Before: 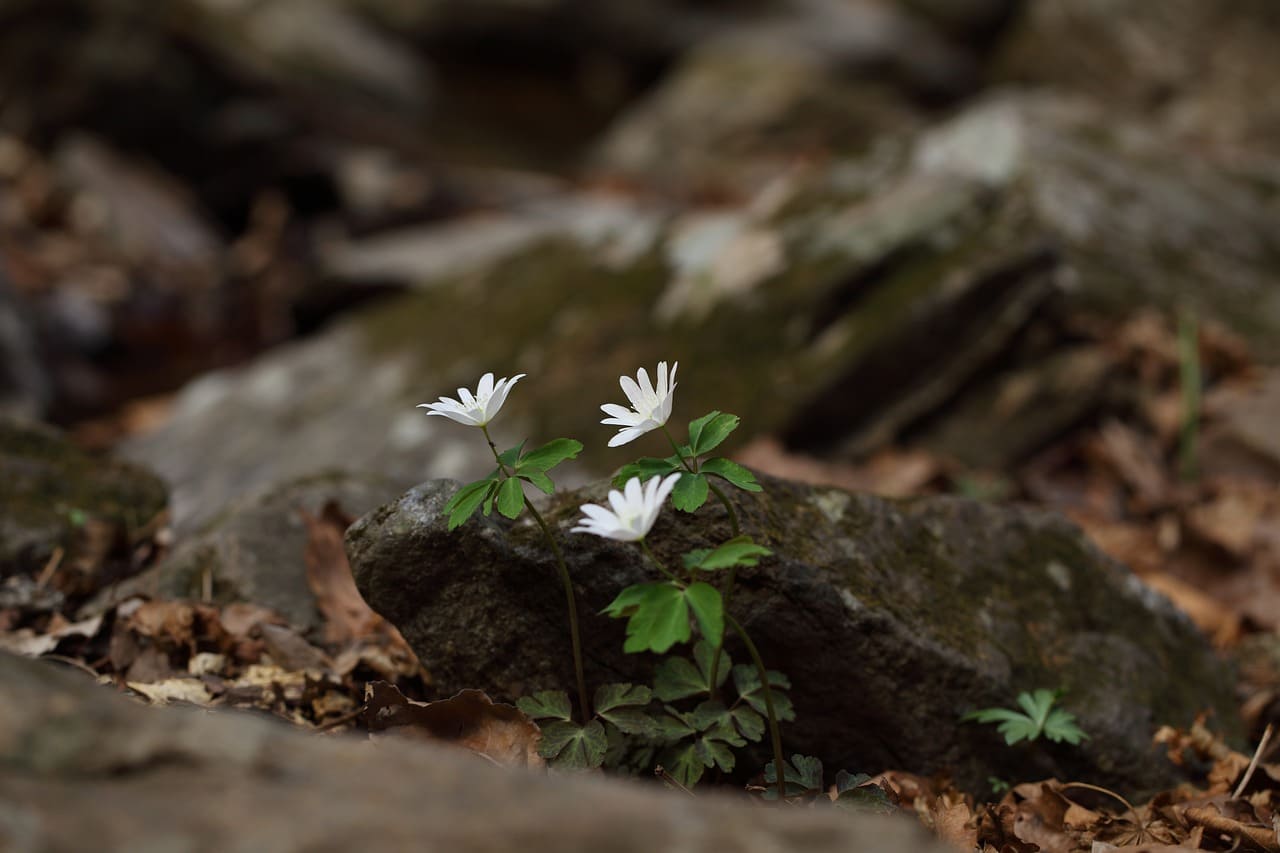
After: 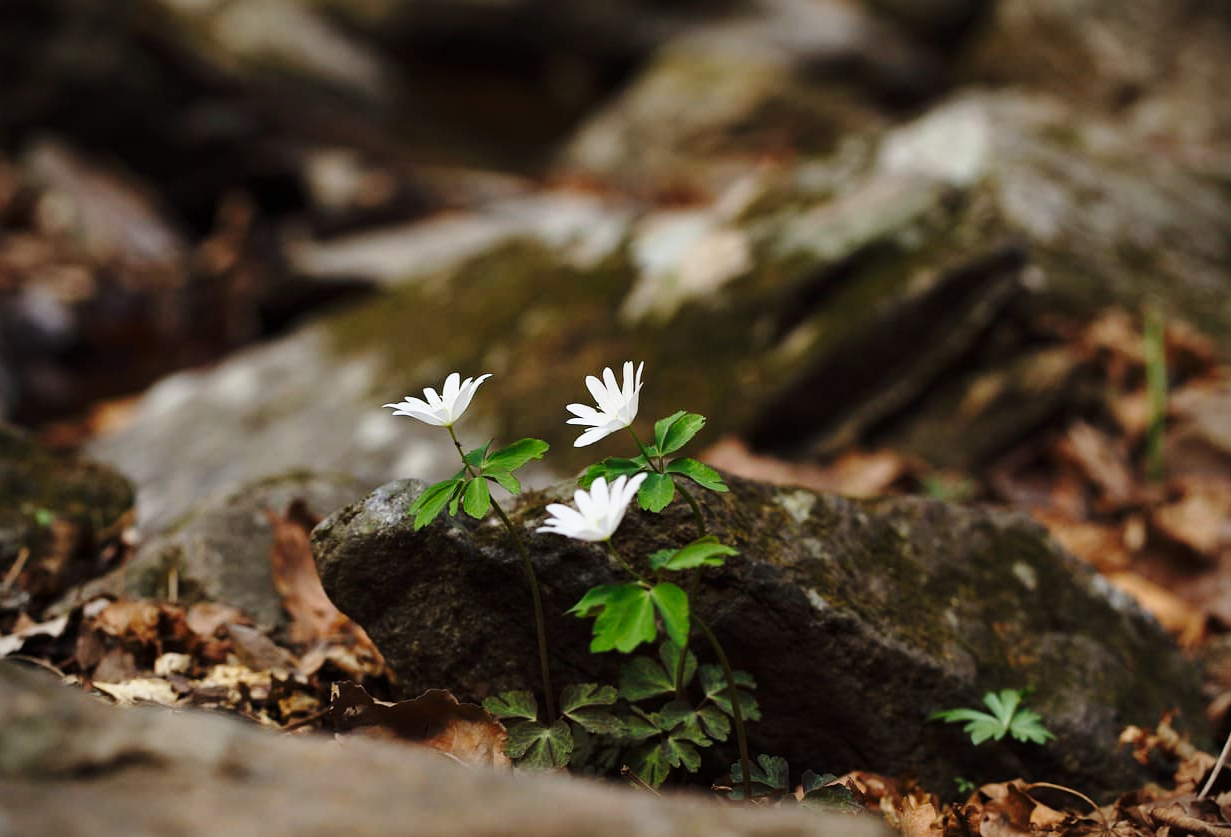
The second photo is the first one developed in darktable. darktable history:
crop and rotate: left 2.702%, right 1.094%, bottom 1.846%
base curve: curves: ch0 [(0, 0) (0.028, 0.03) (0.121, 0.232) (0.46, 0.748) (0.859, 0.968) (1, 1)], preserve colors none
vignetting: fall-off start 92.46%
